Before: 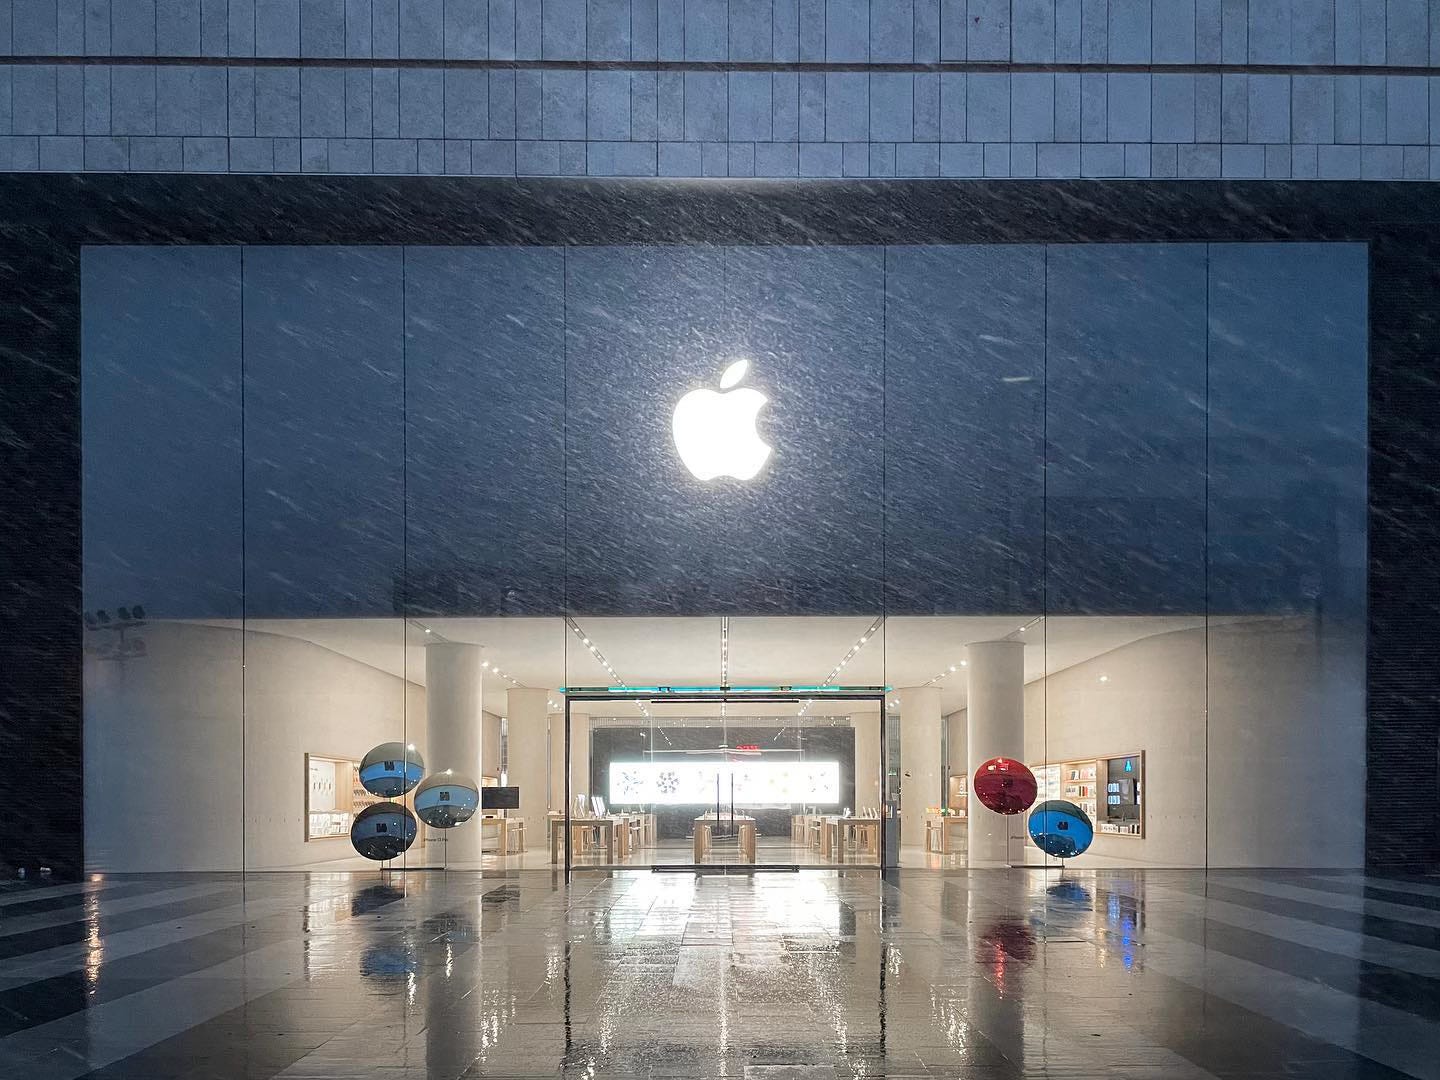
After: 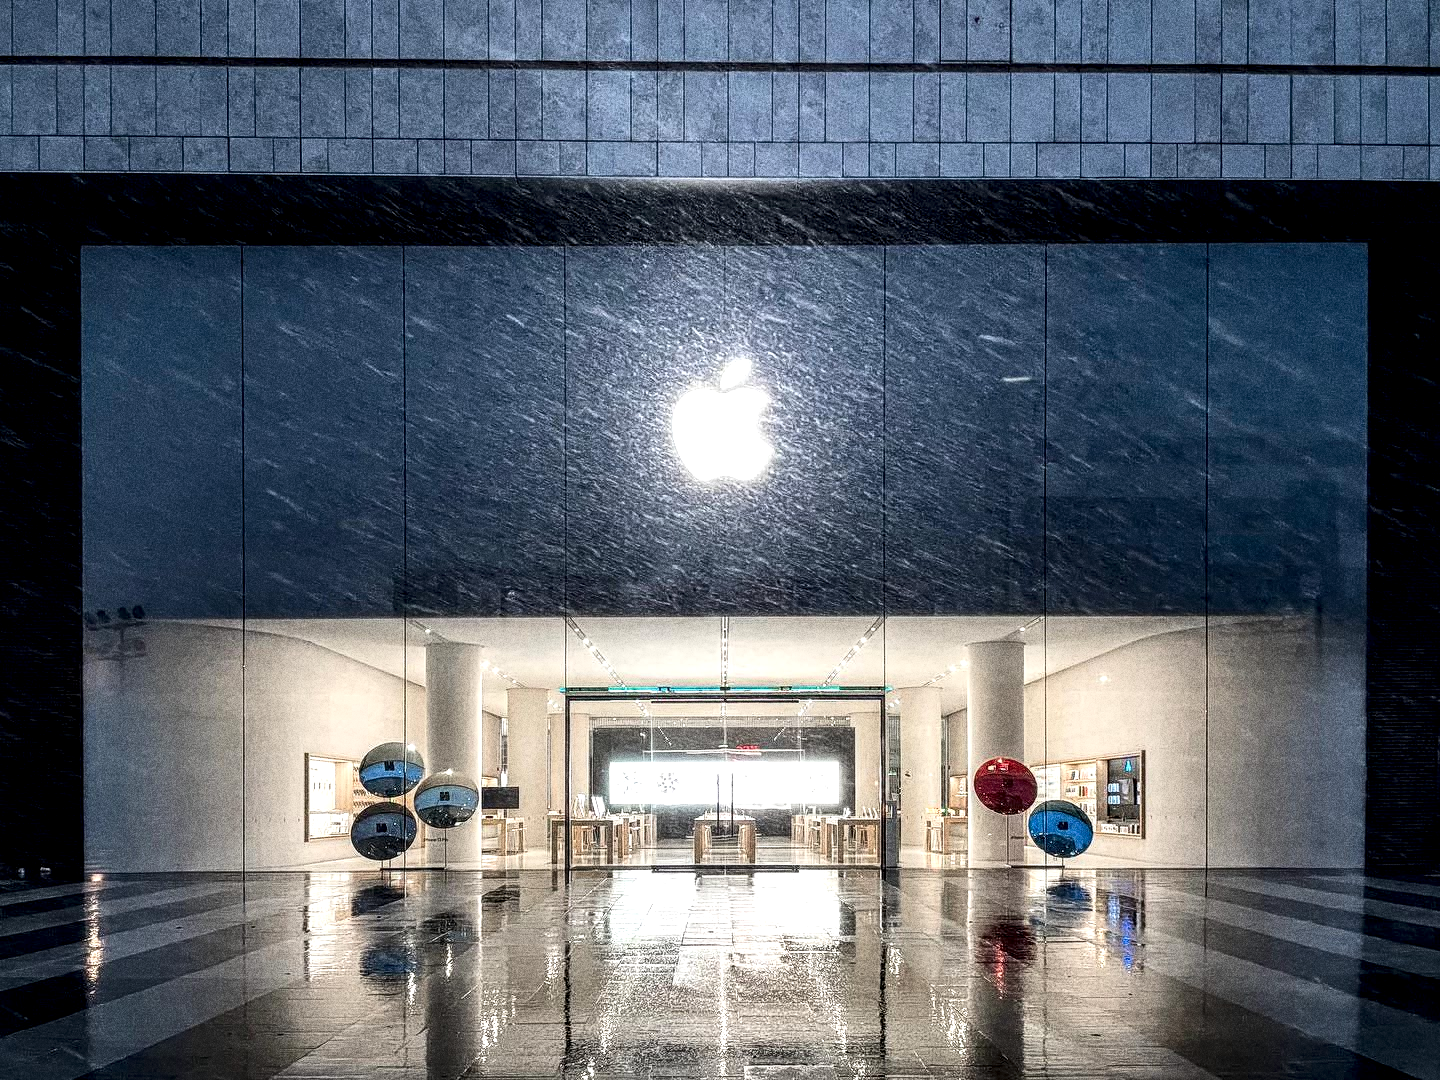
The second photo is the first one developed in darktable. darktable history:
local contrast: highlights 12%, shadows 38%, detail 183%, midtone range 0.471
grain: strength 49.07%
contrast brightness saturation: contrast 0.22
